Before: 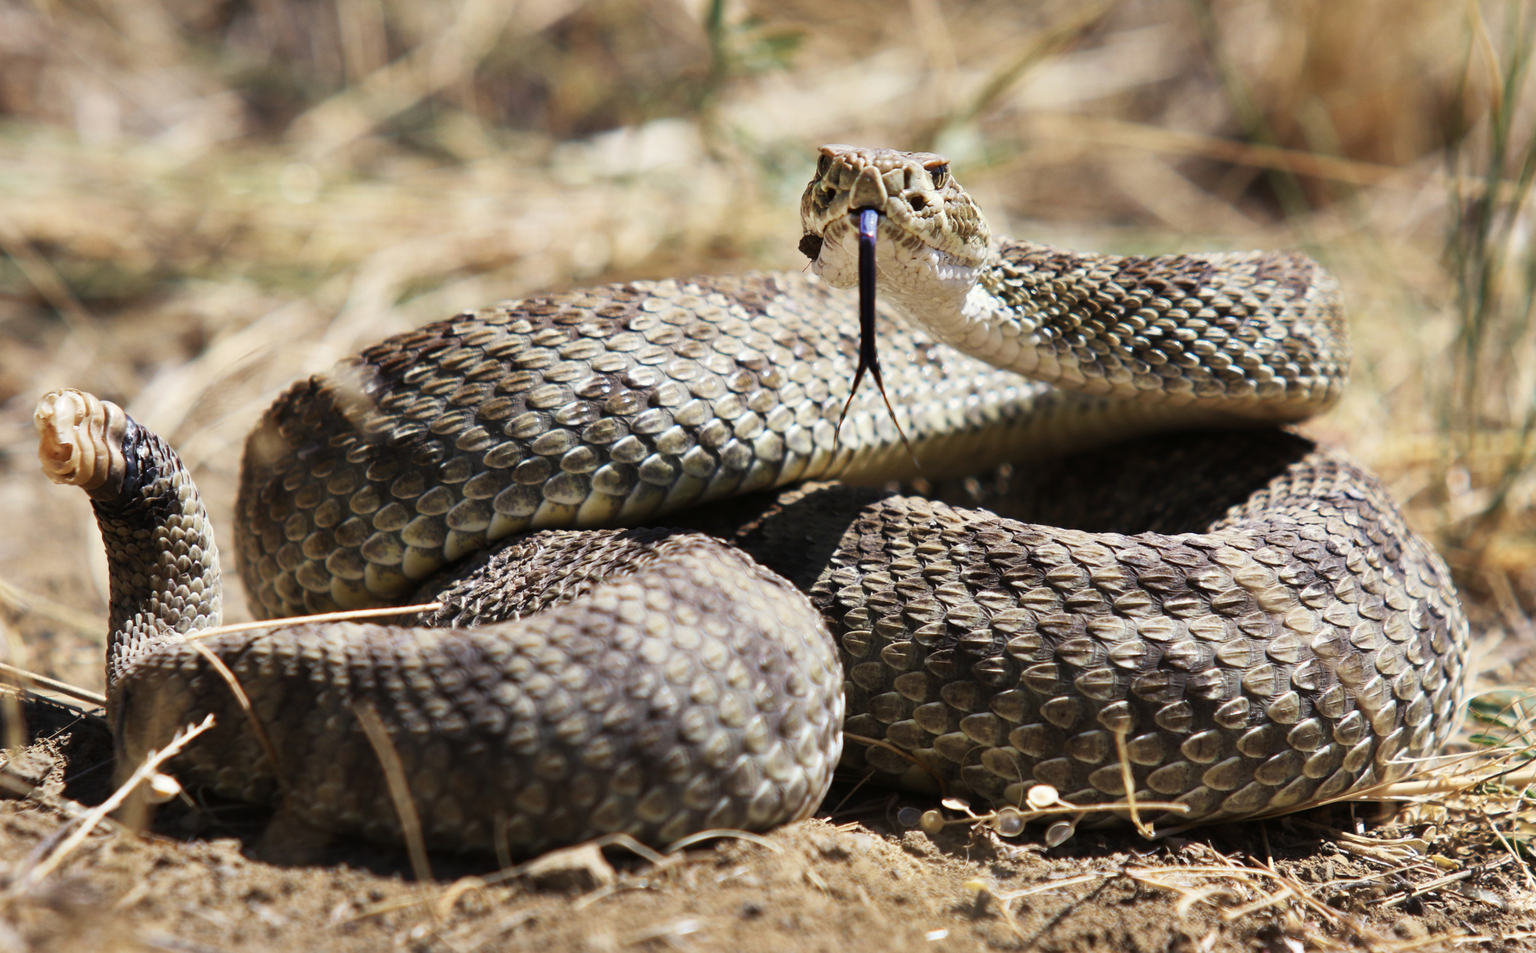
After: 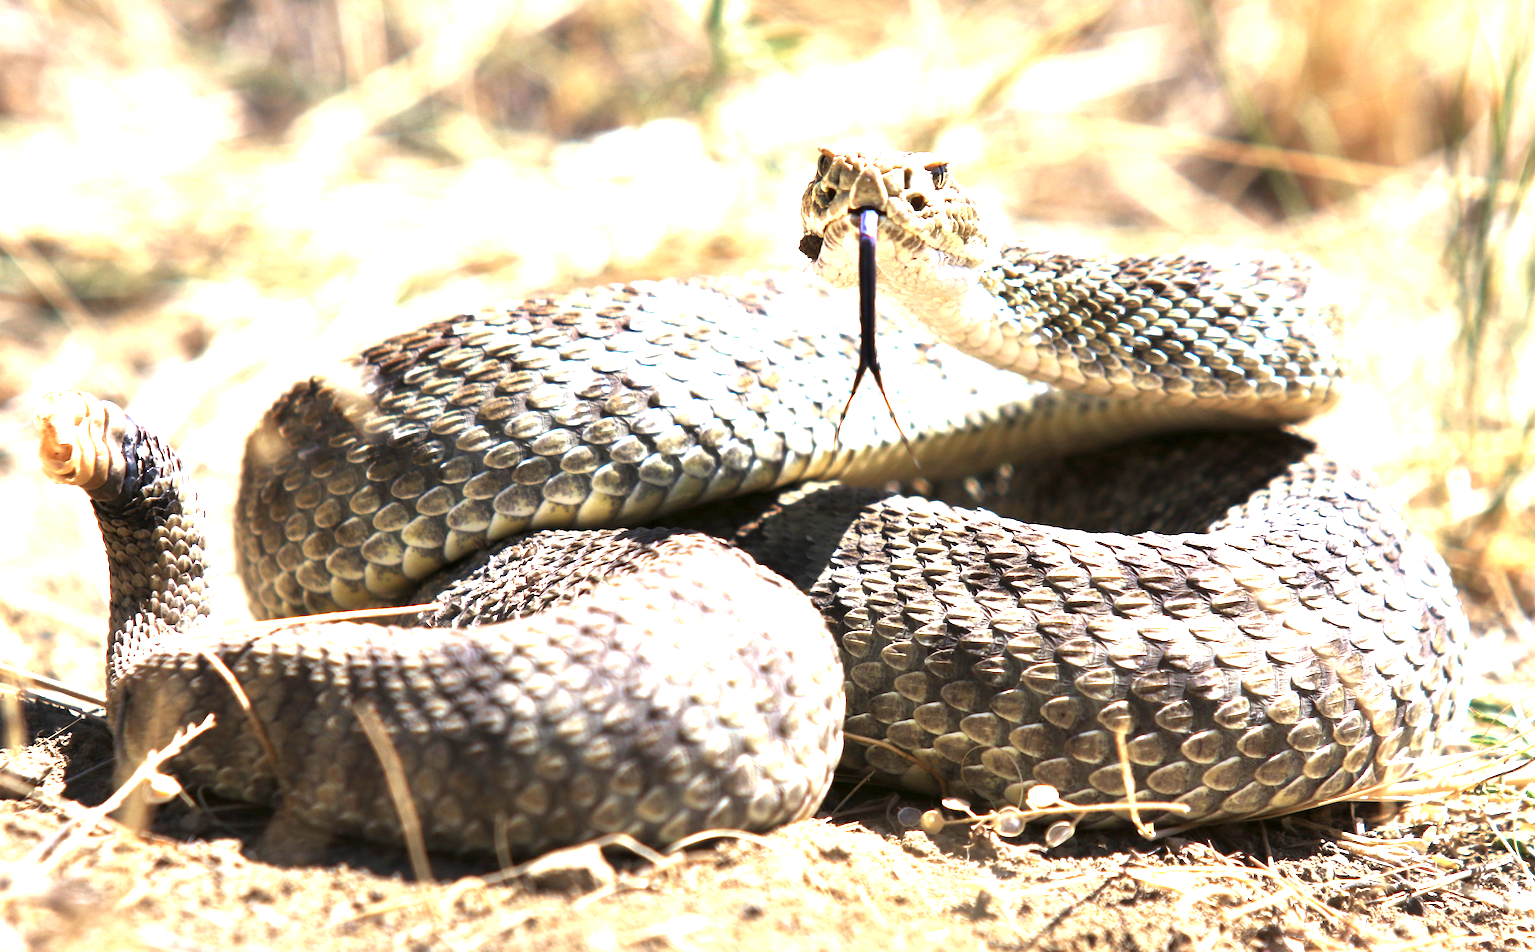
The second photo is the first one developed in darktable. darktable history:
exposure: black level correction 0.001, exposure 1.732 EV, compensate highlight preservation false
